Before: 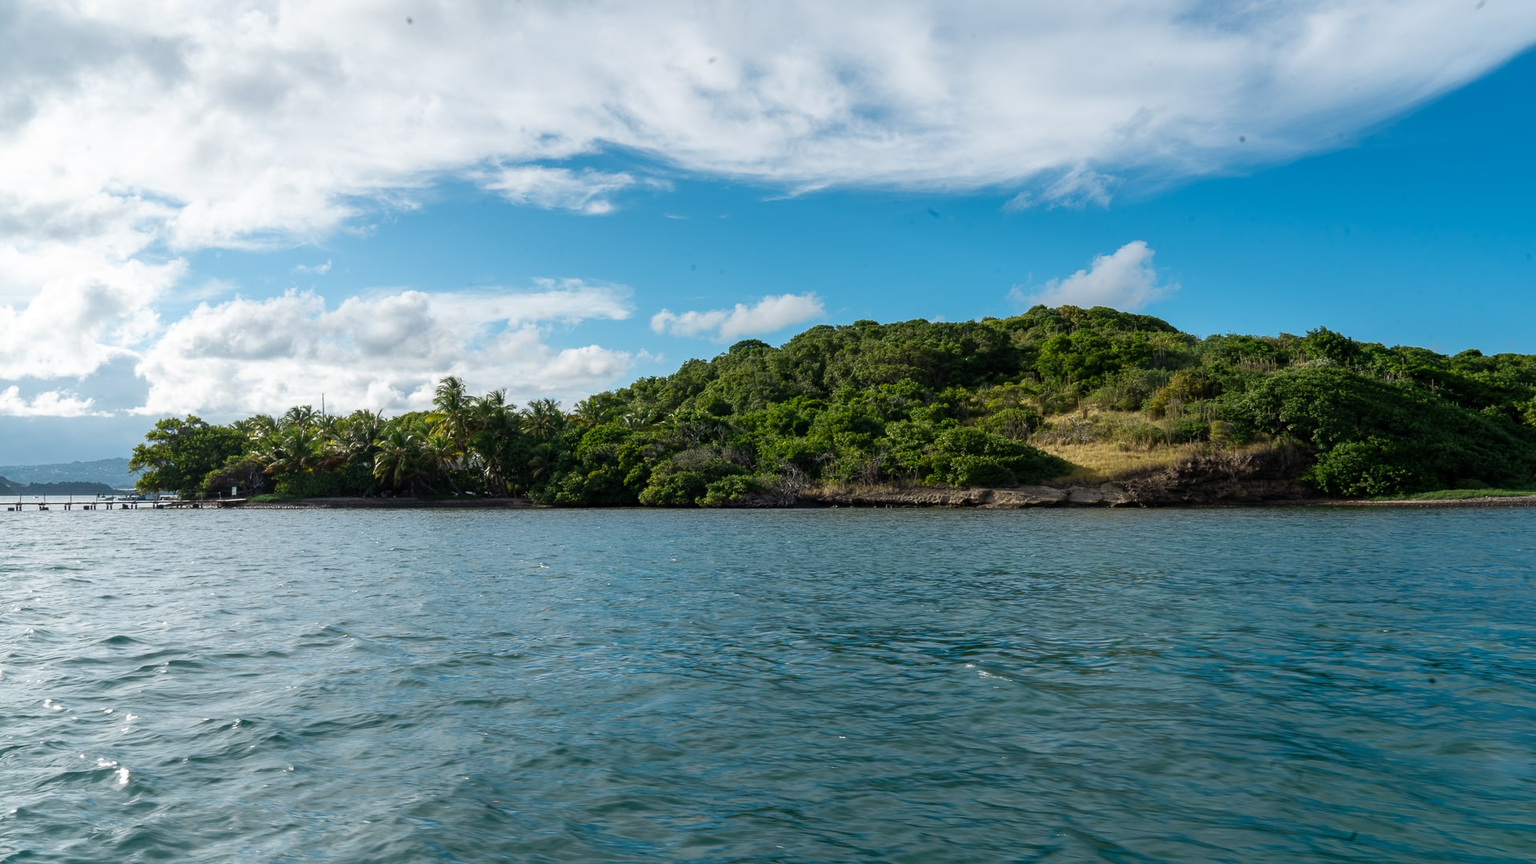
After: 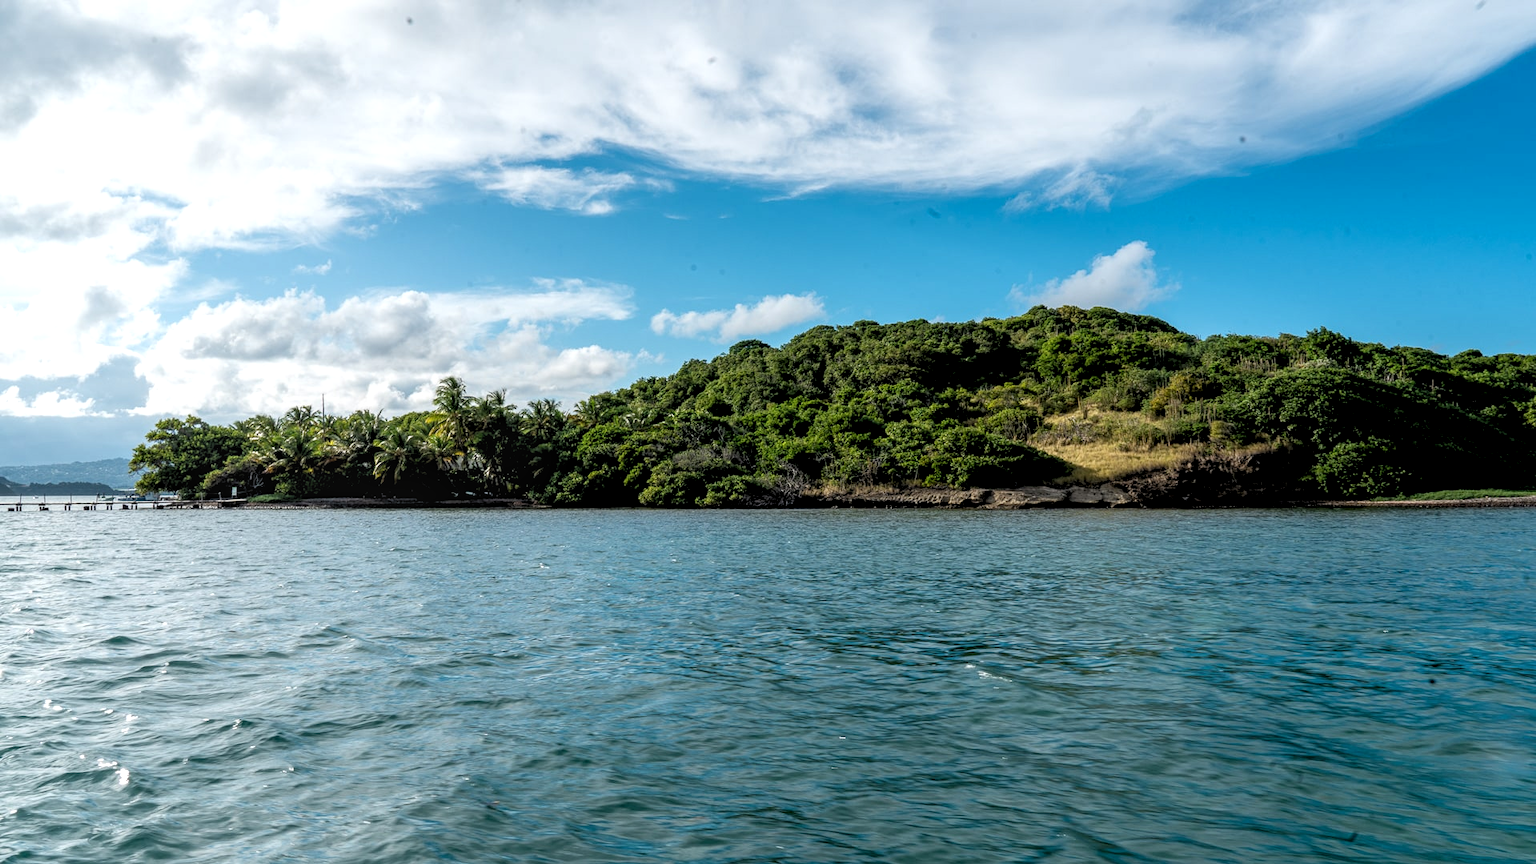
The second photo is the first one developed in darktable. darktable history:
rgb levels: levels [[0.013, 0.434, 0.89], [0, 0.5, 1], [0, 0.5, 1]]
local contrast: detail 130%
